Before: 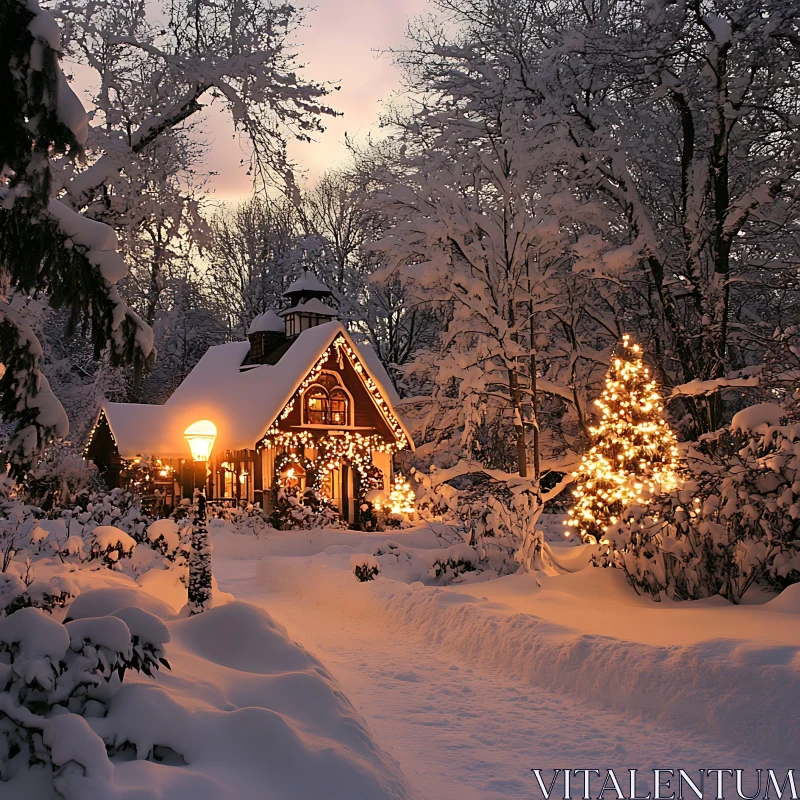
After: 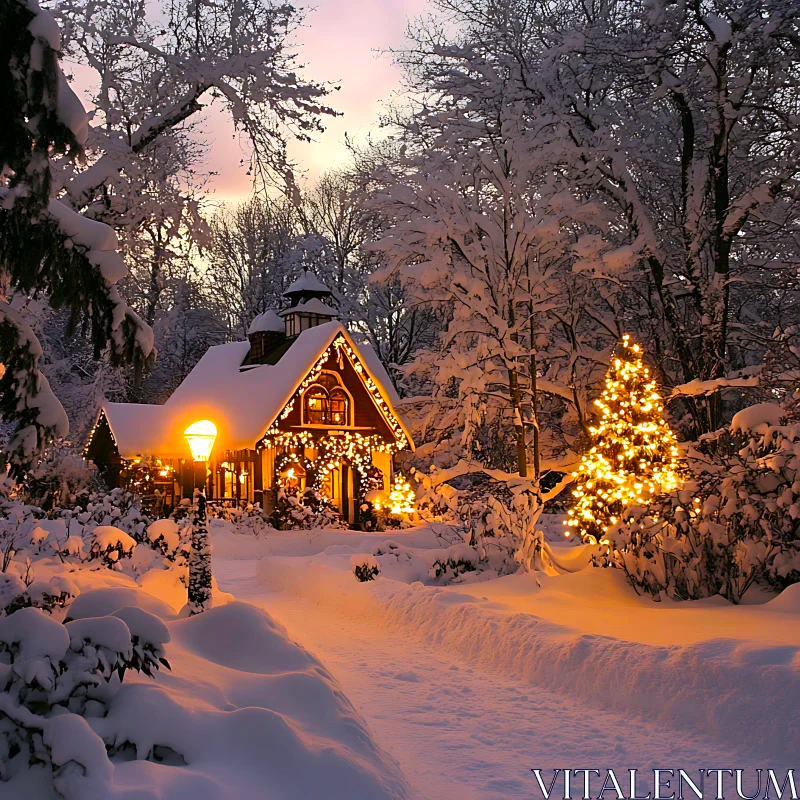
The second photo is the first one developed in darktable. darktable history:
color balance rgb: highlights gain › luminance 16.738%, highlights gain › chroma 2.909%, highlights gain › hue 258.16°, linear chroma grading › global chroma 14.785%, perceptual saturation grading › global saturation 25.678%
